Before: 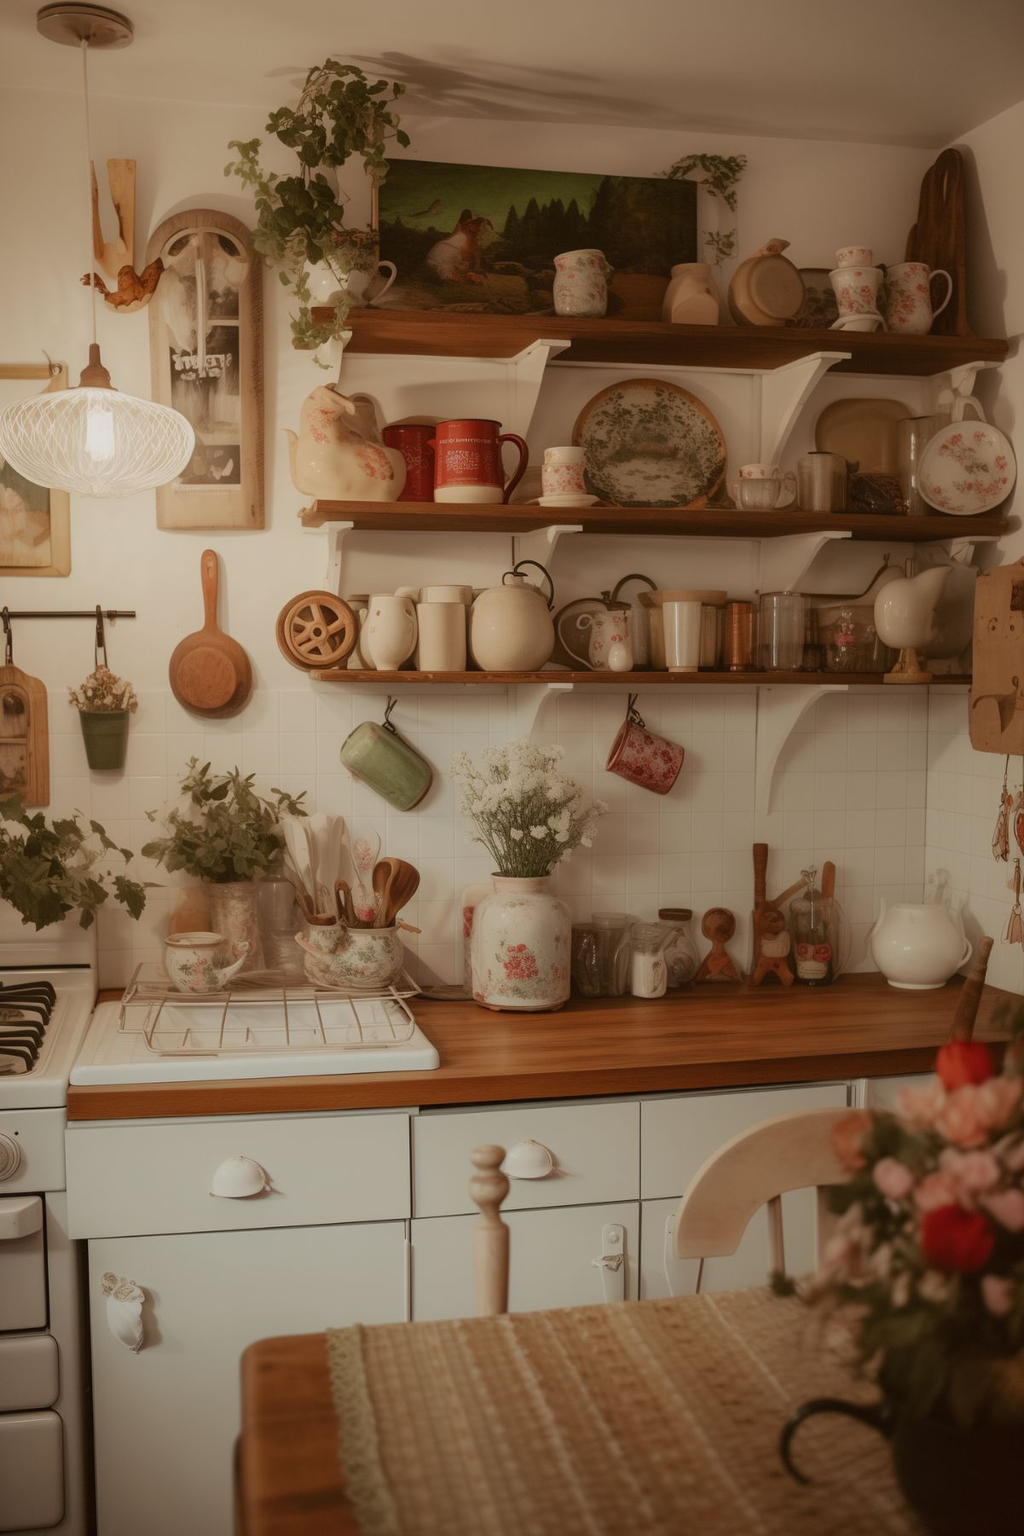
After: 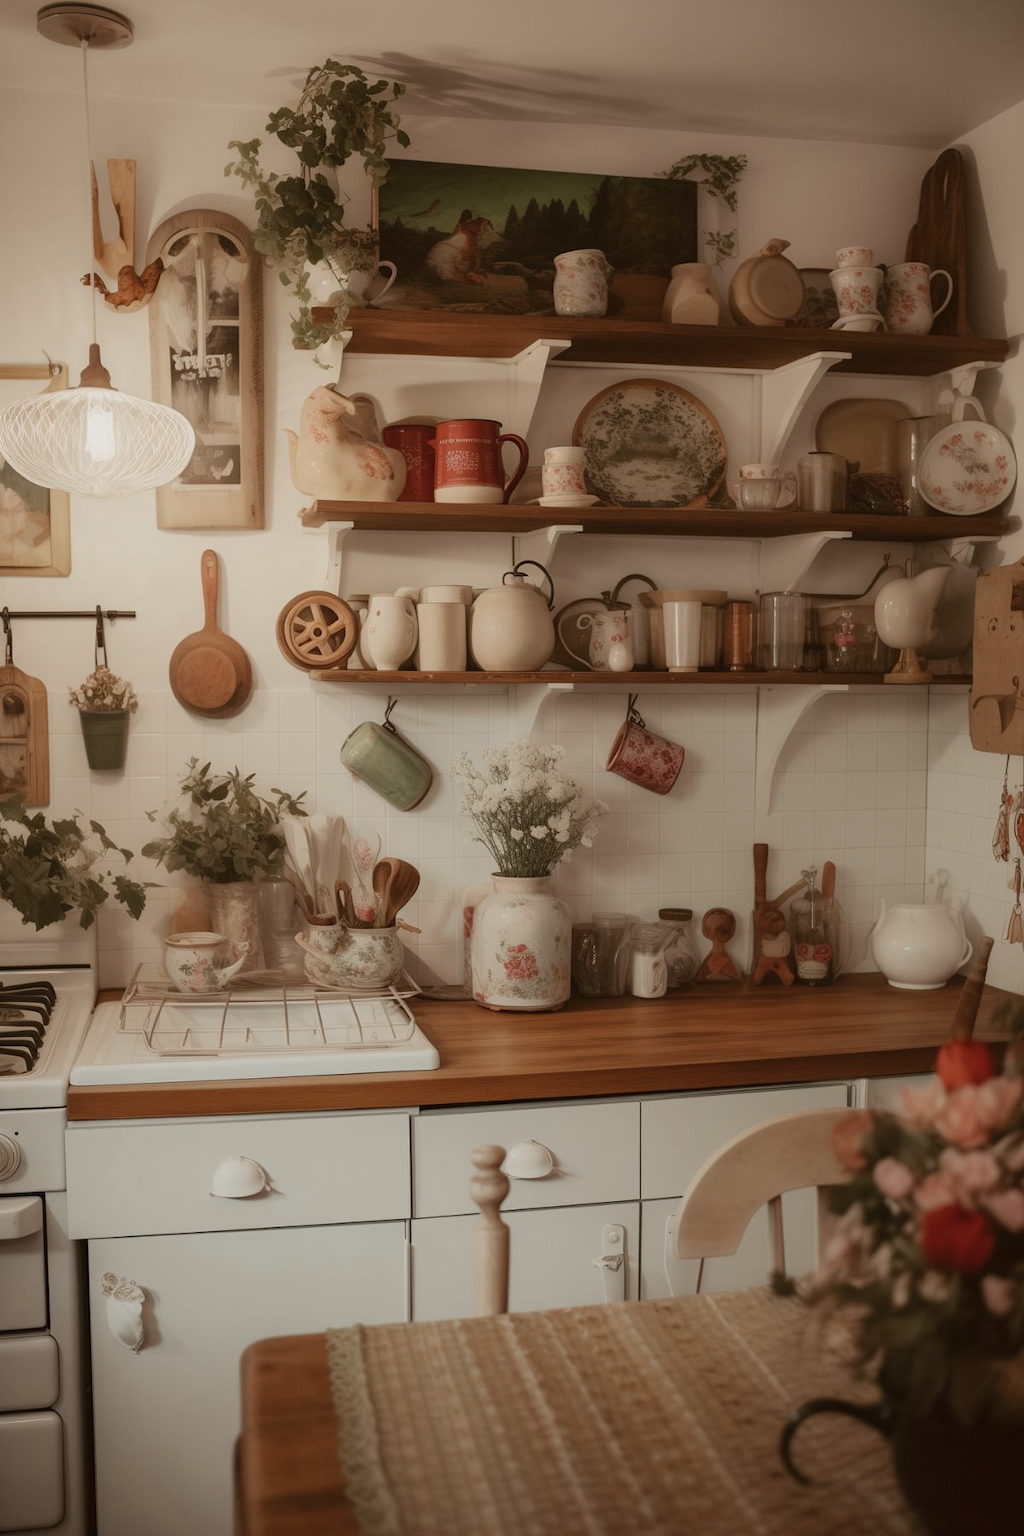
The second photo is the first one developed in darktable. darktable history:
contrast brightness saturation: contrast 0.104, brightness 0.025, saturation 0.016
color zones: curves: ch0 [(0, 0.5) (0.143, 0.5) (0.286, 0.5) (0.429, 0.504) (0.571, 0.5) (0.714, 0.509) (0.857, 0.5) (1, 0.5)]; ch1 [(0, 0.425) (0.143, 0.425) (0.286, 0.375) (0.429, 0.405) (0.571, 0.5) (0.714, 0.47) (0.857, 0.425) (1, 0.435)]; ch2 [(0, 0.5) (0.143, 0.5) (0.286, 0.5) (0.429, 0.517) (0.571, 0.5) (0.714, 0.51) (0.857, 0.5) (1, 0.5)]
